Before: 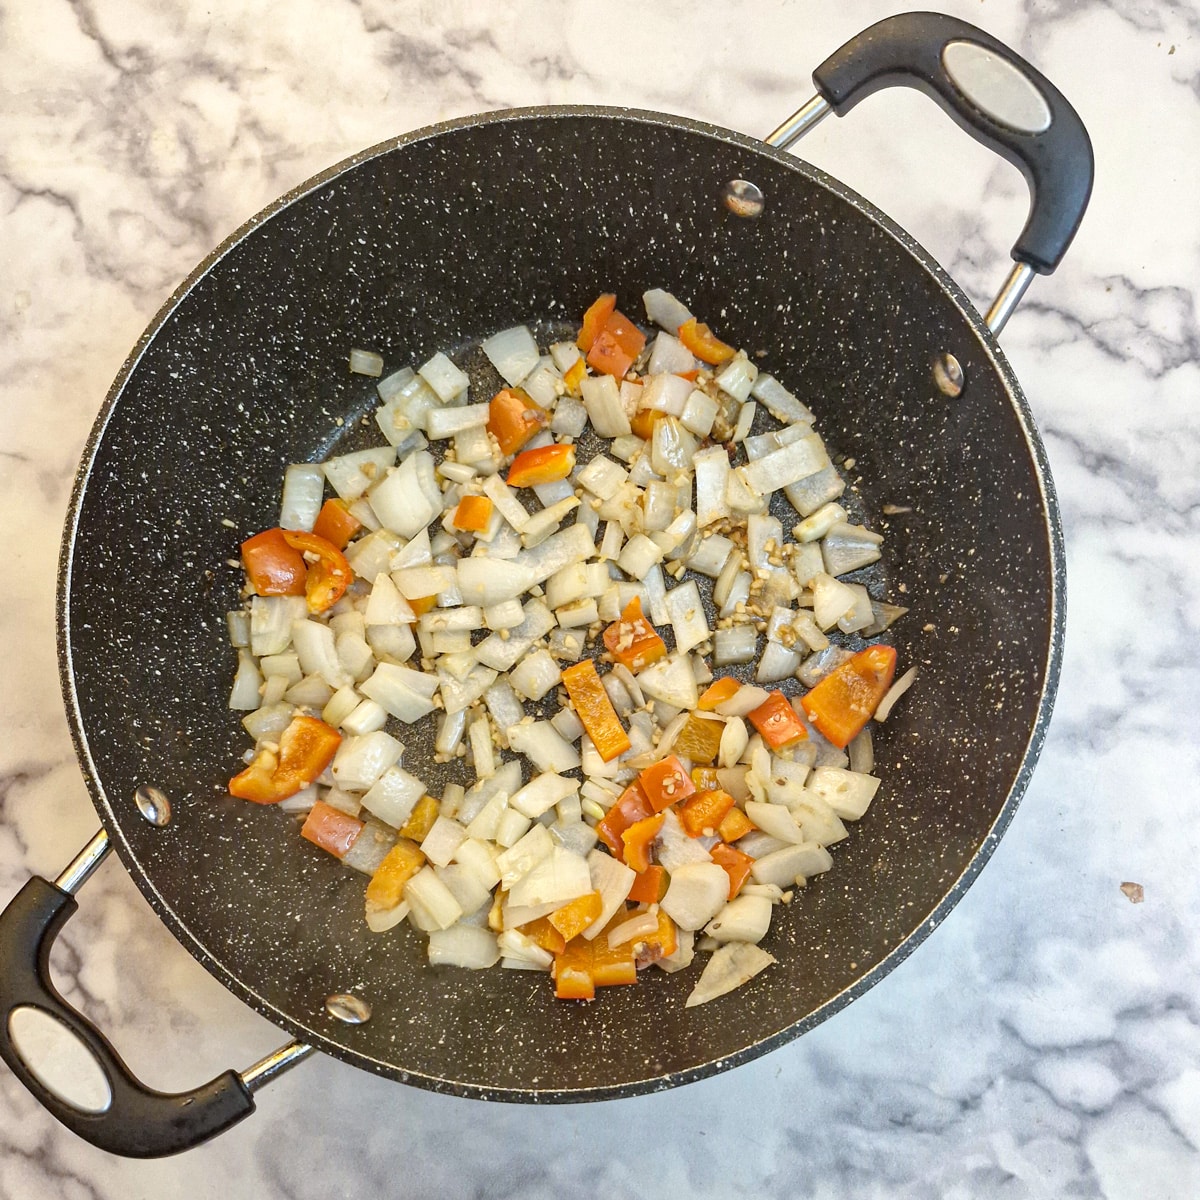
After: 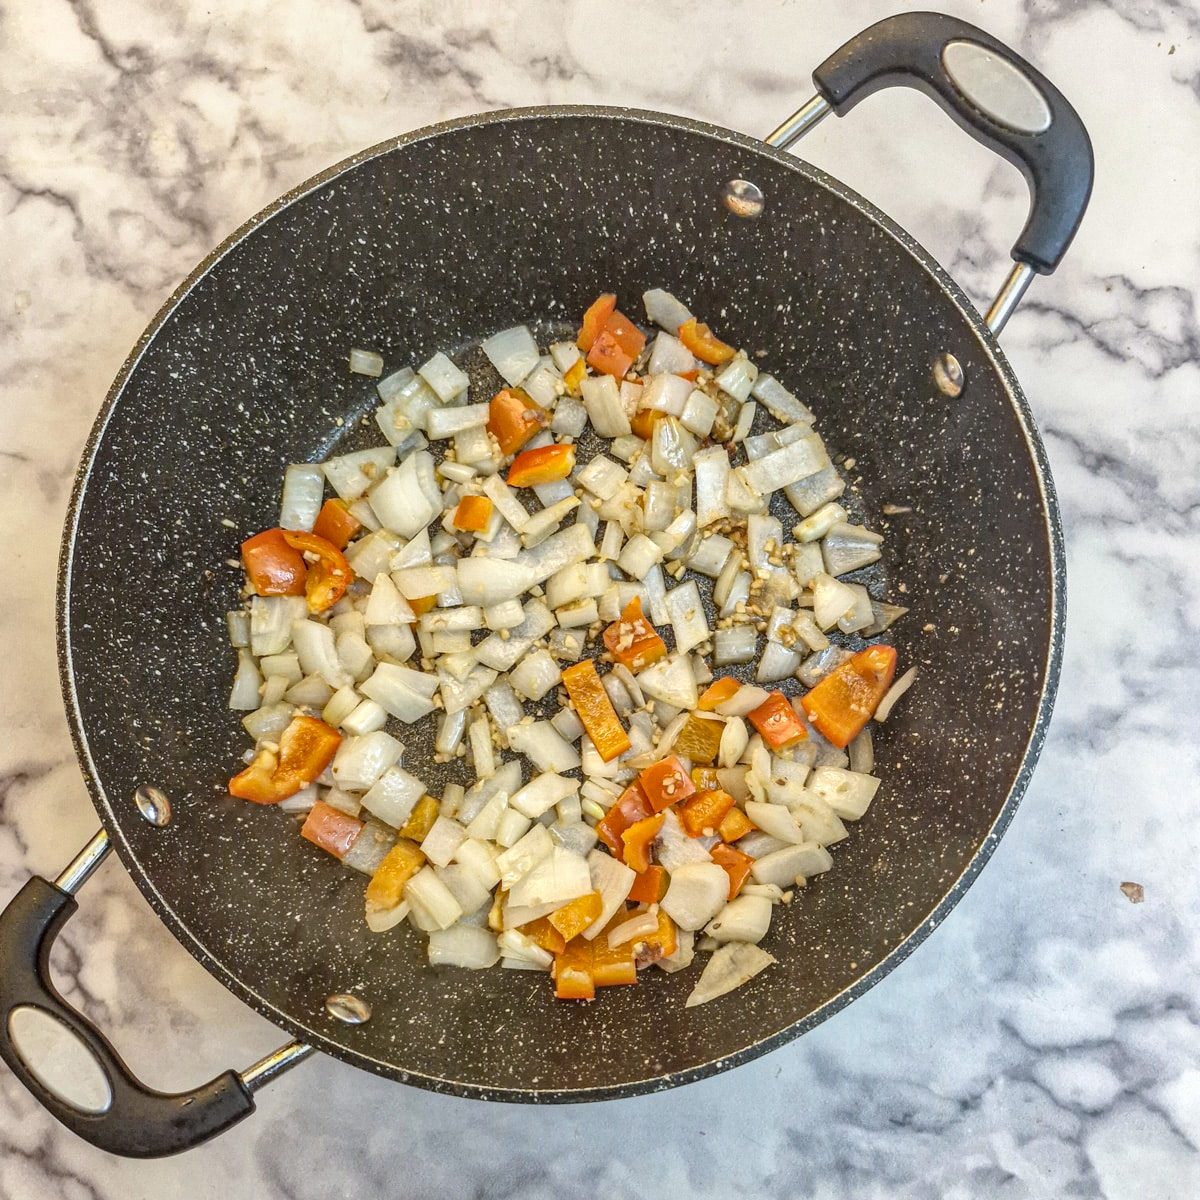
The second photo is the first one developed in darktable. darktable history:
local contrast: highlights 1%, shadows 2%, detail 134%
